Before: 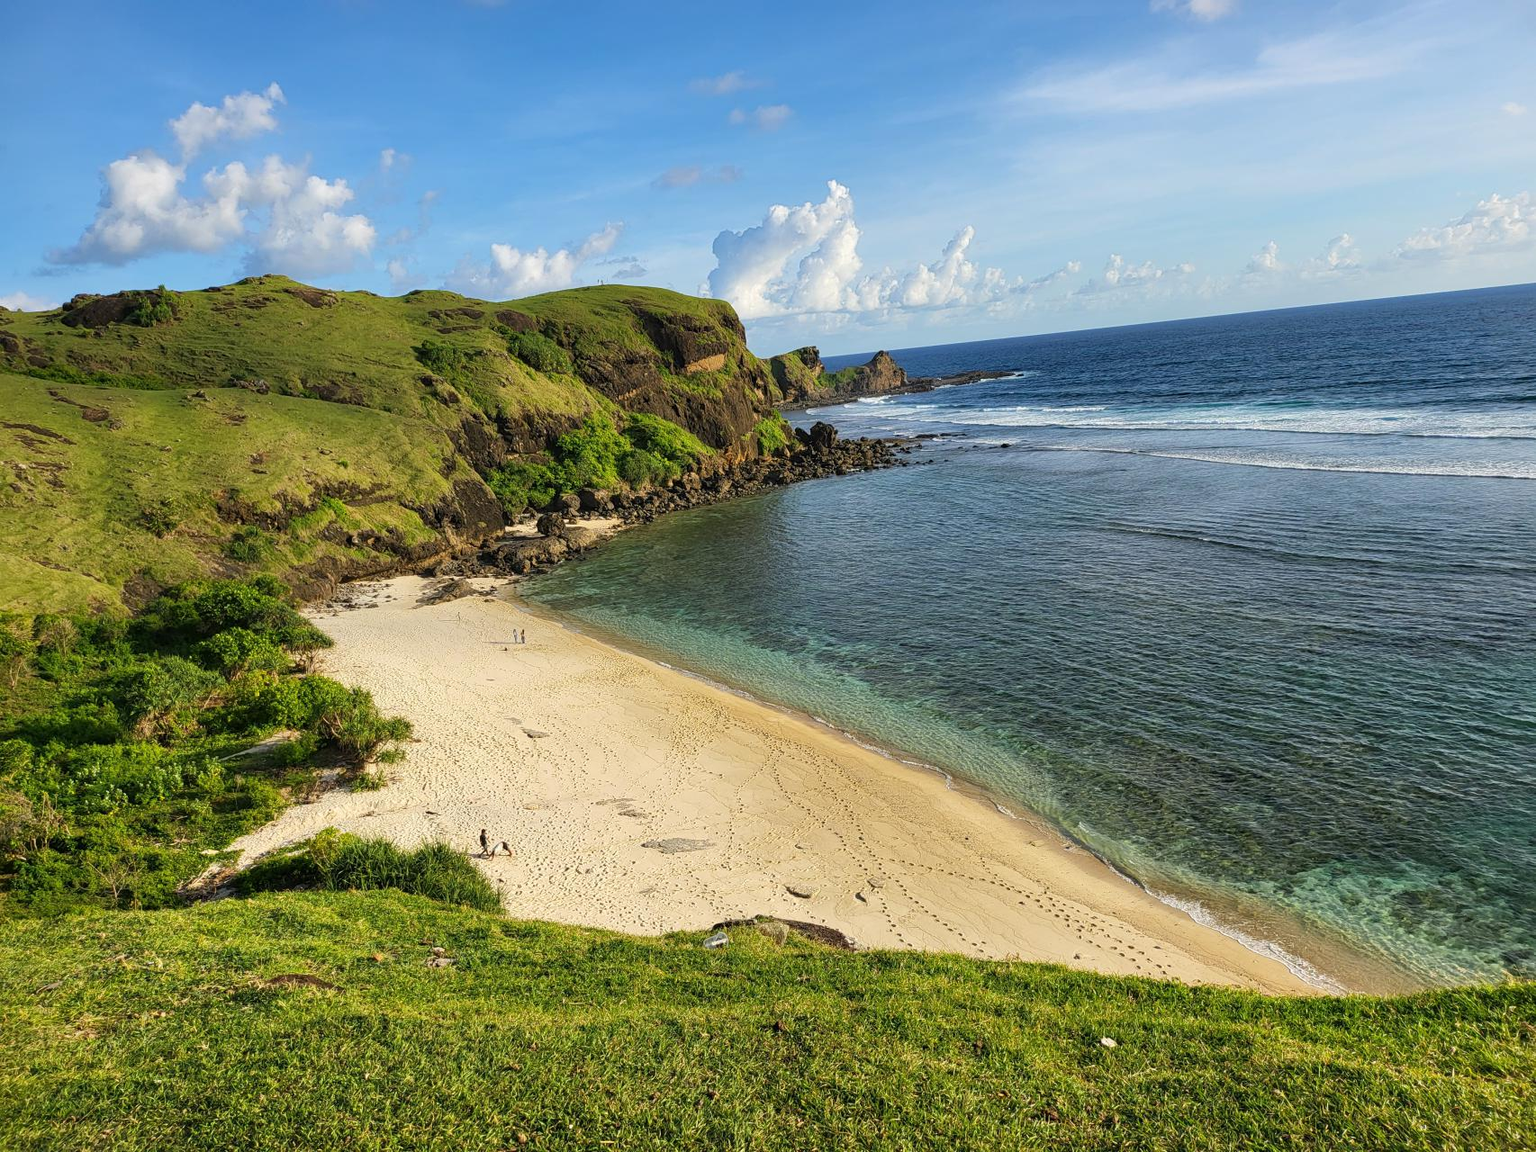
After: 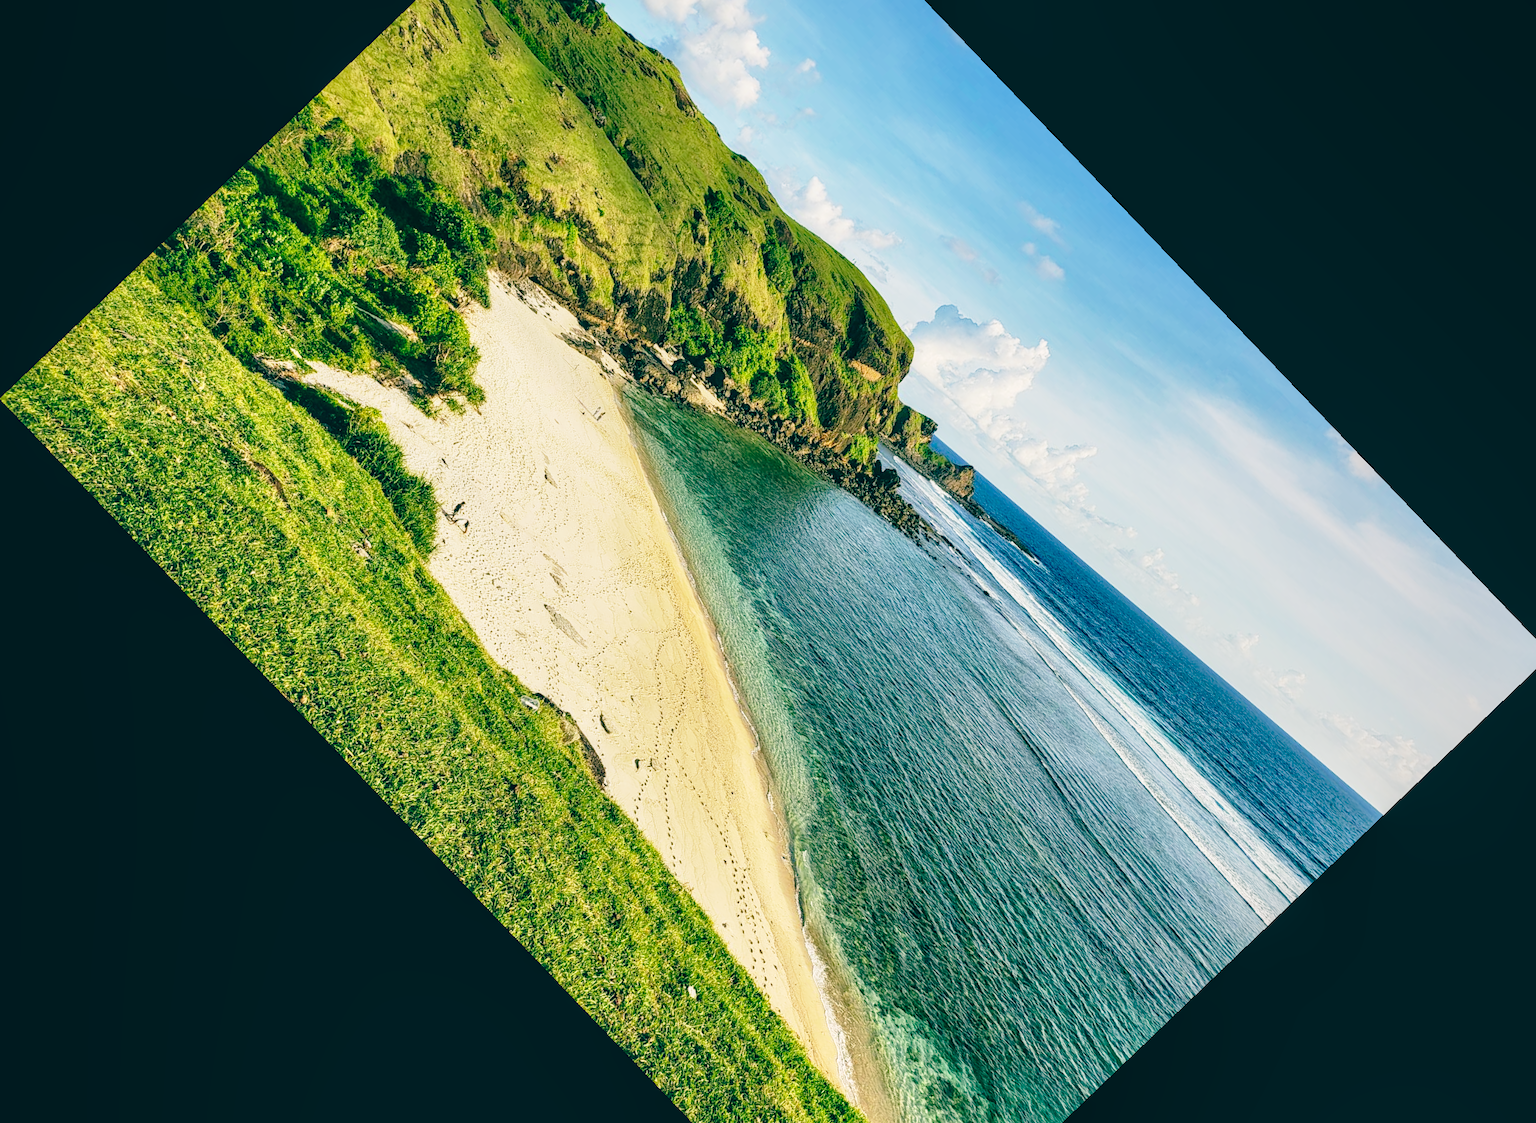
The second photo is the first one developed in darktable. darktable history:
shadows and highlights: shadows 25, white point adjustment -3, highlights -30
local contrast: on, module defaults
crop and rotate: angle -46.26°, top 16.234%, right 0.912%, bottom 11.704%
tone equalizer: on, module defaults
color balance: lift [1.005, 0.99, 1.007, 1.01], gamma [1, 0.979, 1.011, 1.021], gain [0.923, 1.098, 1.025, 0.902], input saturation 90.45%, contrast 7.73%, output saturation 105.91%
base curve: curves: ch0 [(0, 0) (0.028, 0.03) (0.121, 0.232) (0.46, 0.748) (0.859, 0.968) (1, 1)], preserve colors none
exposure: exposure 0.178 EV, compensate exposure bias true, compensate highlight preservation false
contrast brightness saturation: contrast 0.1, brightness 0.02, saturation 0.02
